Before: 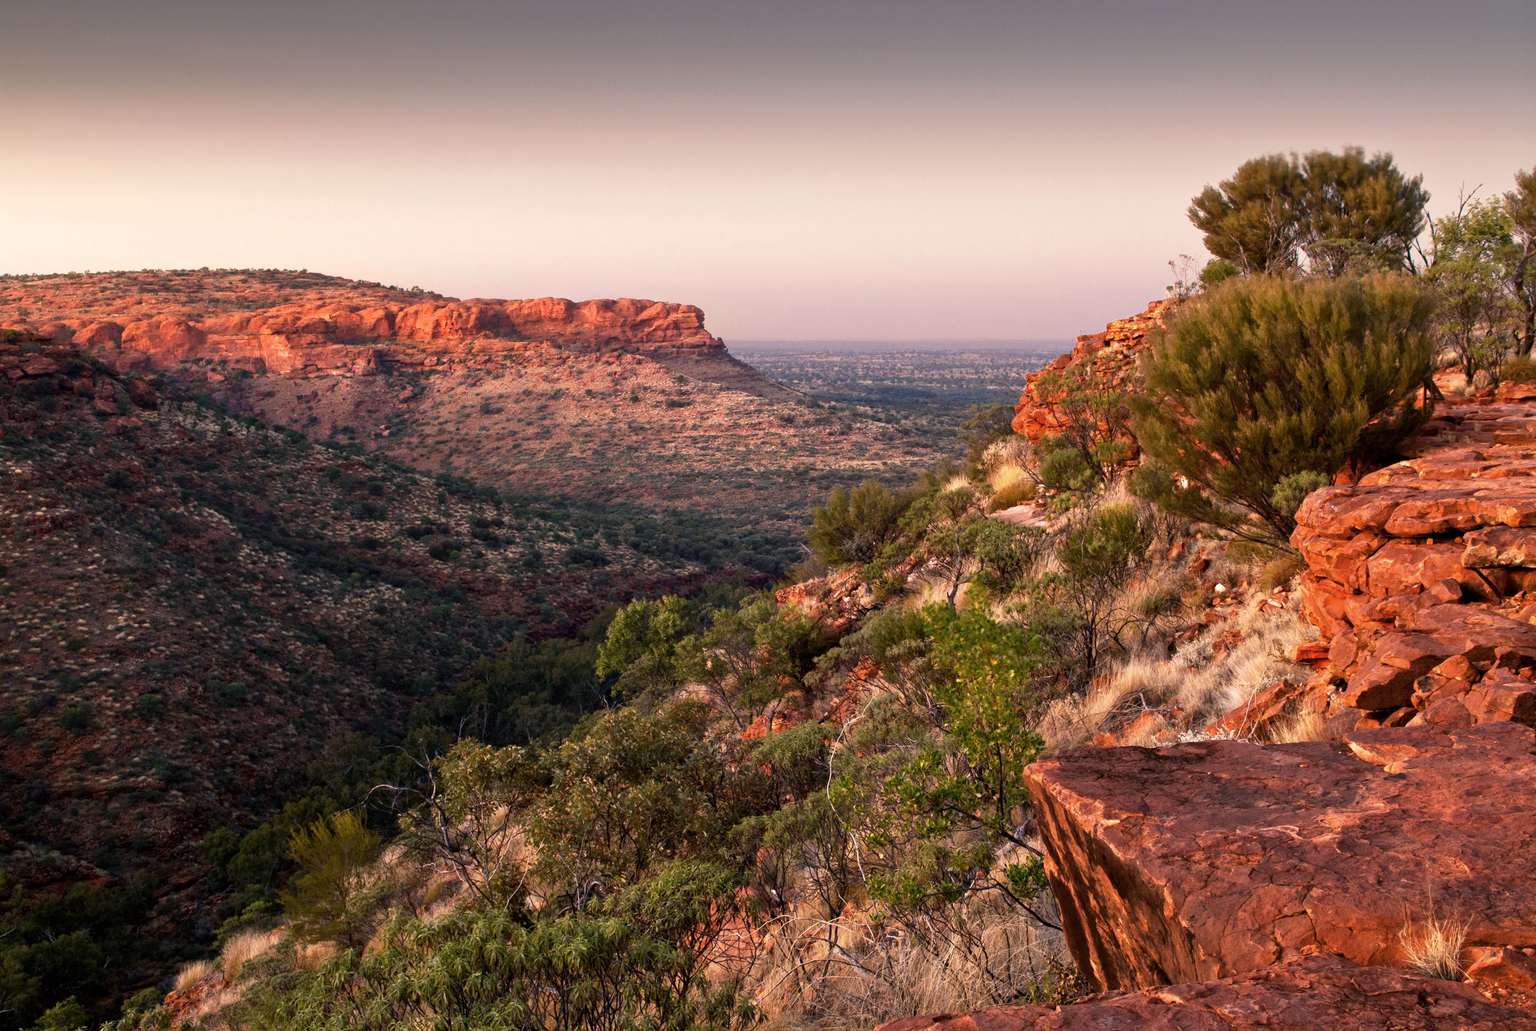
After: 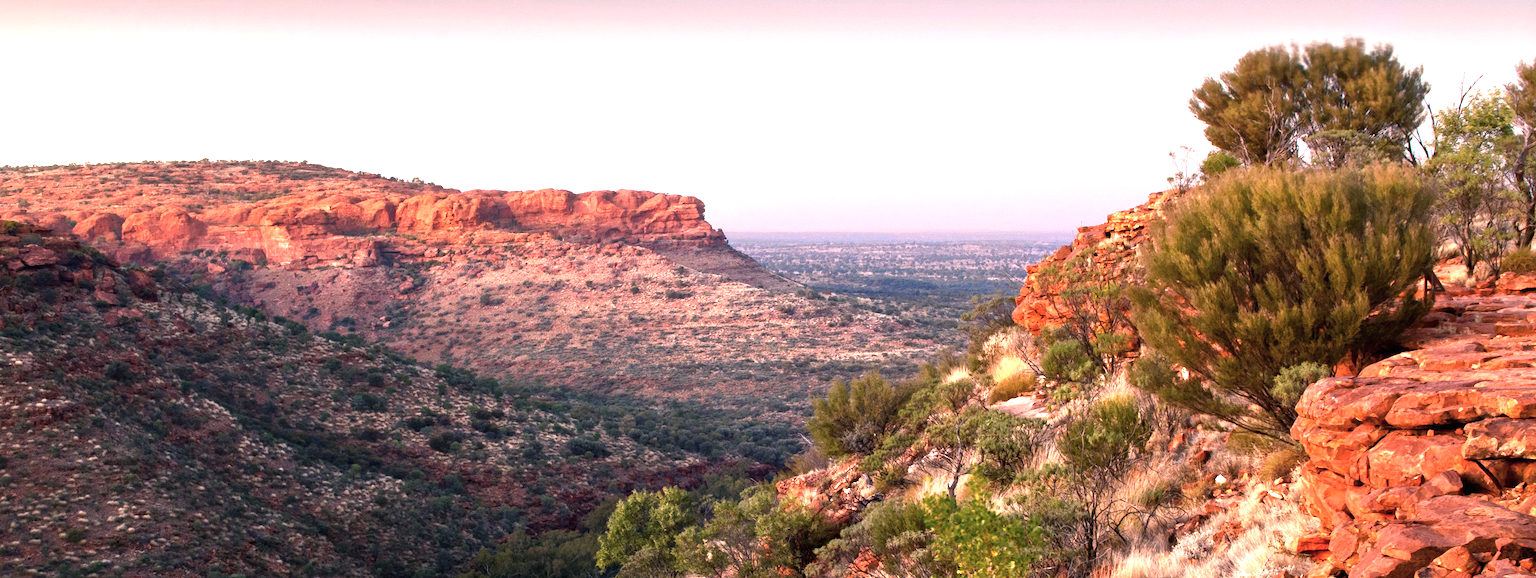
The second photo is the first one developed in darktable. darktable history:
exposure: black level correction 0, exposure 0.9 EV, compensate highlight preservation false
crop and rotate: top 10.605%, bottom 33.274%
color calibration: illuminant as shot in camera, x 0.358, y 0.373, temperature 4628.91 K
